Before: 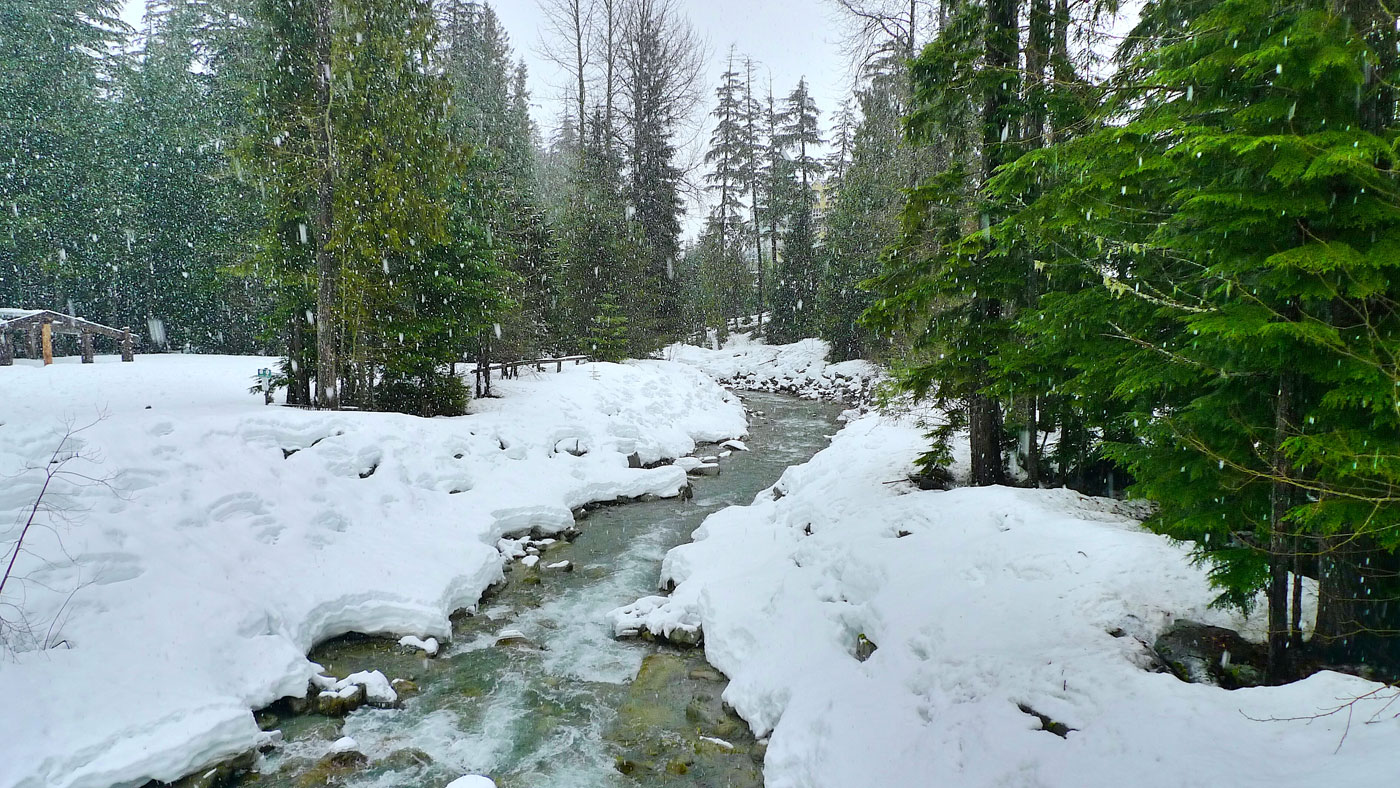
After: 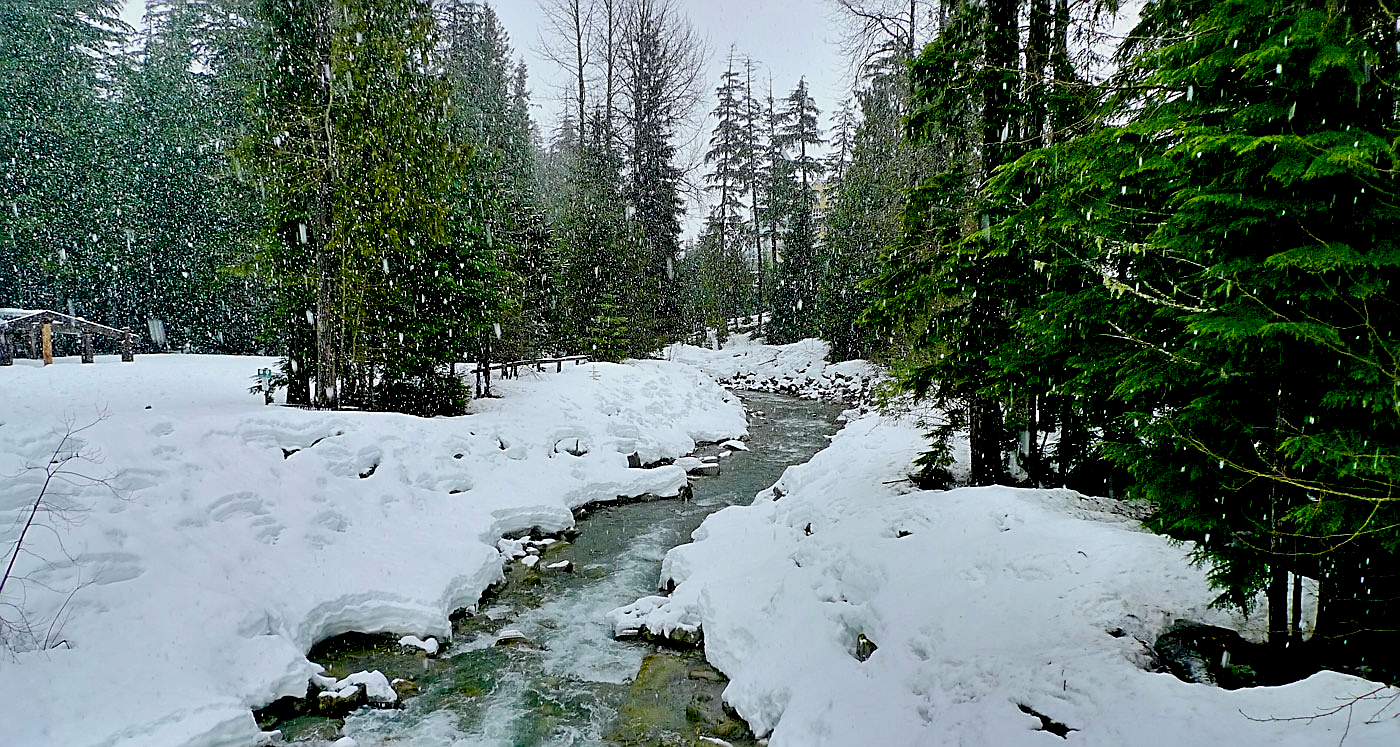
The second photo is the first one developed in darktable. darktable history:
sharpen: amount 0.594
exposure: black level correction 0.045, exposure -0.232 EV, compensate highlight preservation false
crop and rotate: top 0.001%, bottom 5.11%
